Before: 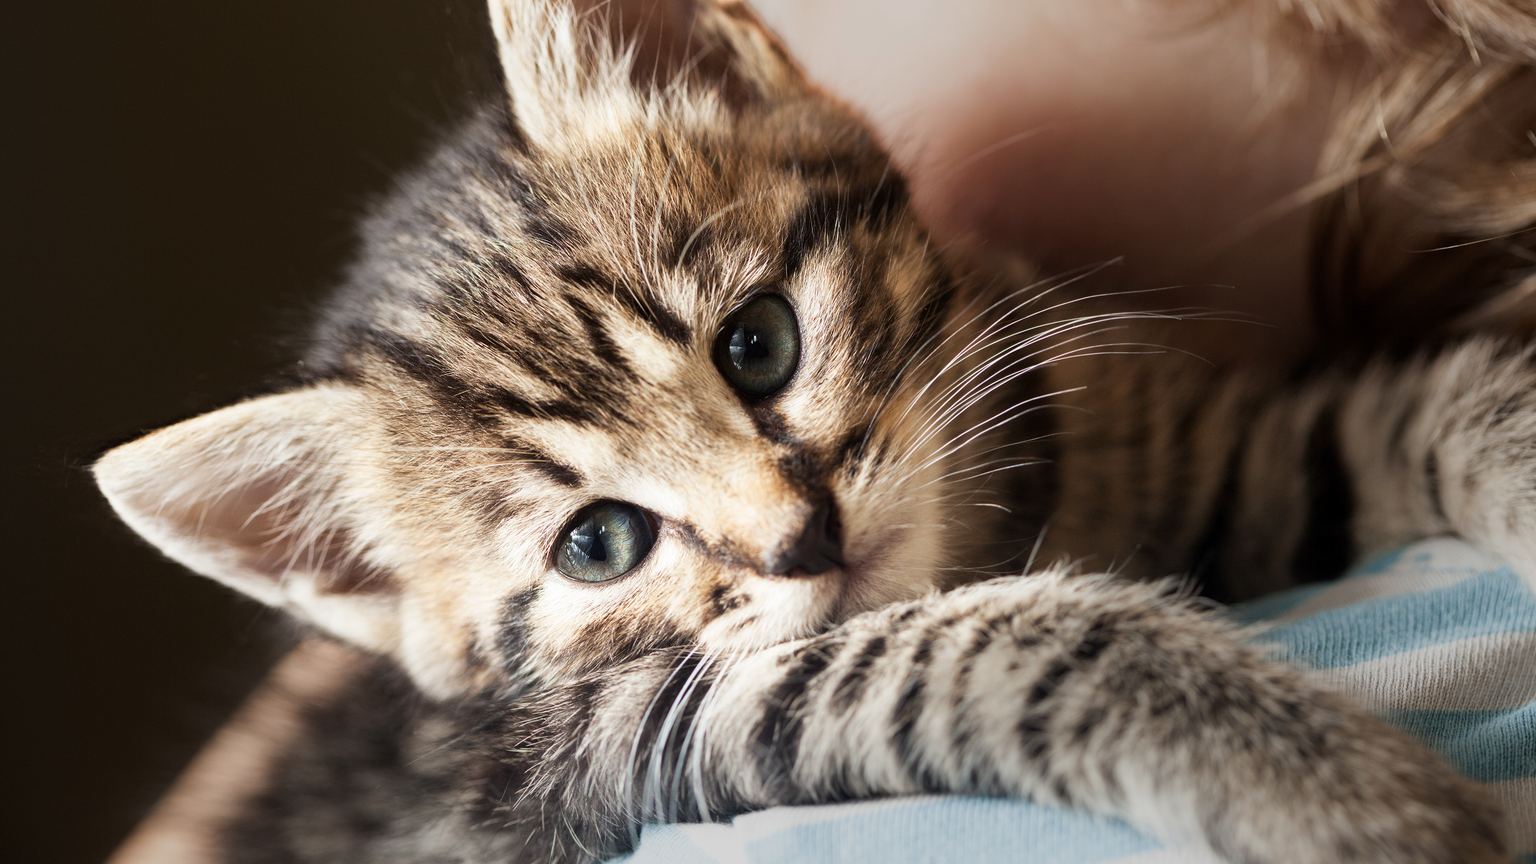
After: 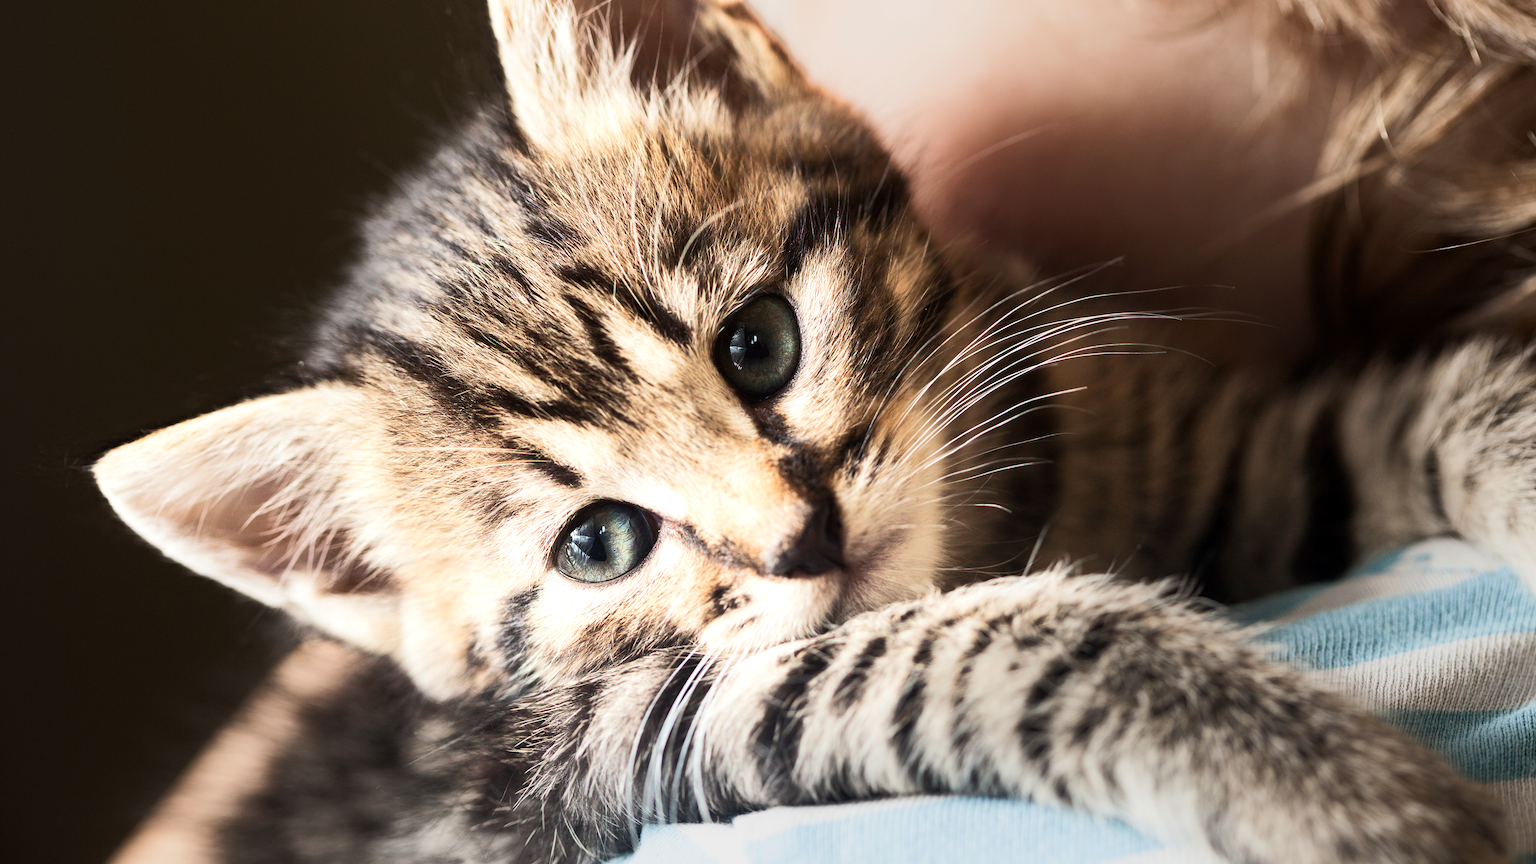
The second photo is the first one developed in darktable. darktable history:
tone equalizer: -8 EV 0.028 EV, -7 EV -0.028 EV, -6 EV 0.022 EV, -5 EV 0.043 EV, -4 EV 0.289 EV, -3 EV 0.67 EV, -2 EV 0.572 EV, -1 EV 0.21 EV, +0 EV 0.054 EV, edges refinement/feathering 500, mask exposure compensation -1.57 EV, preserve details no
